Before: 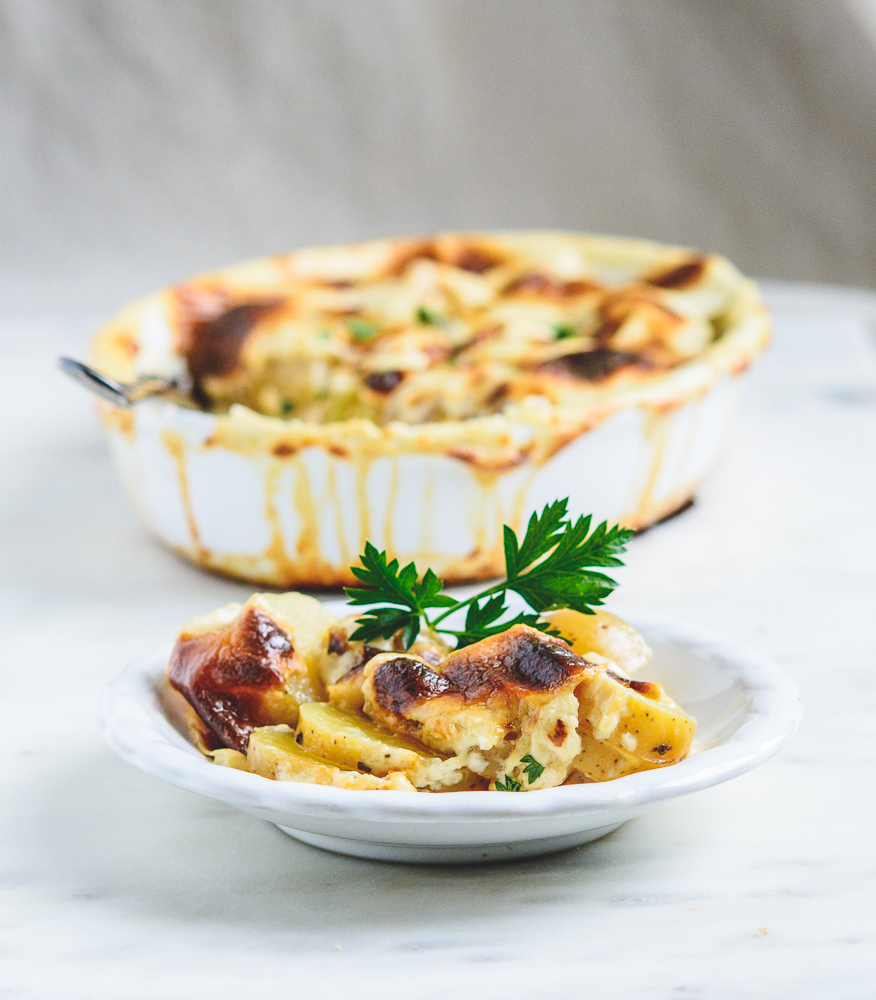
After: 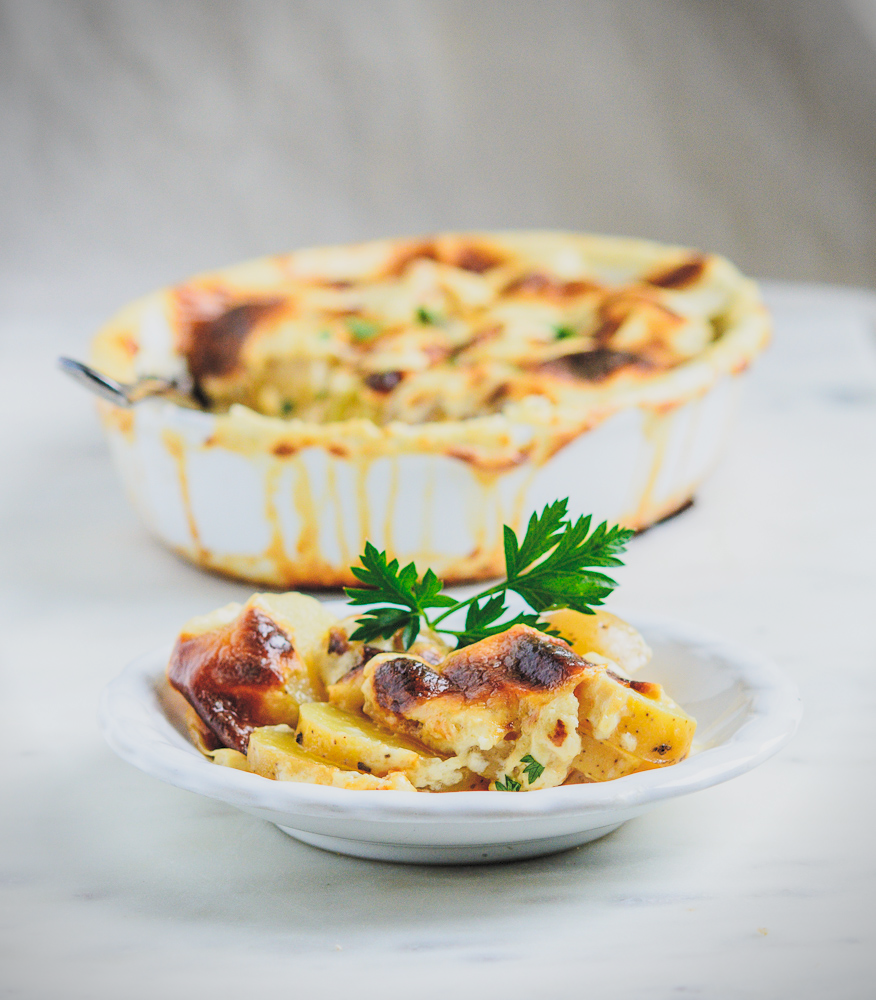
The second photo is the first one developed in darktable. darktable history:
vignetting: fall-off start 91.19%
rgb levels: preserve colors sum RGB, levels [[0.038, 0.433, 0.934], [0, 0.5, 1], [0, 0.5, 1]]
